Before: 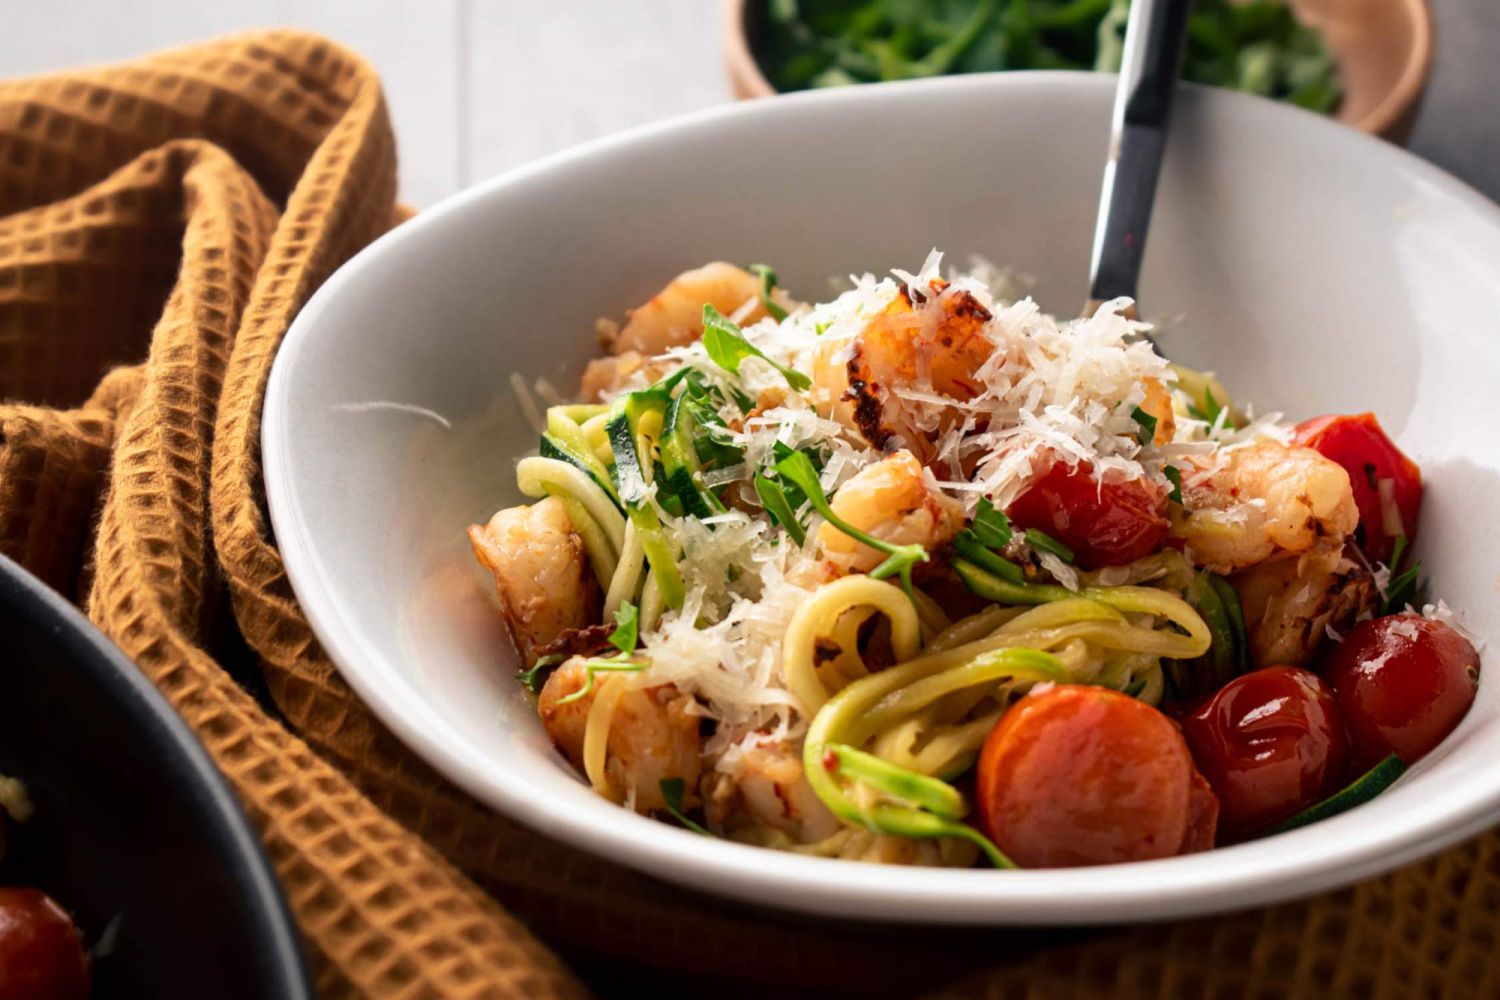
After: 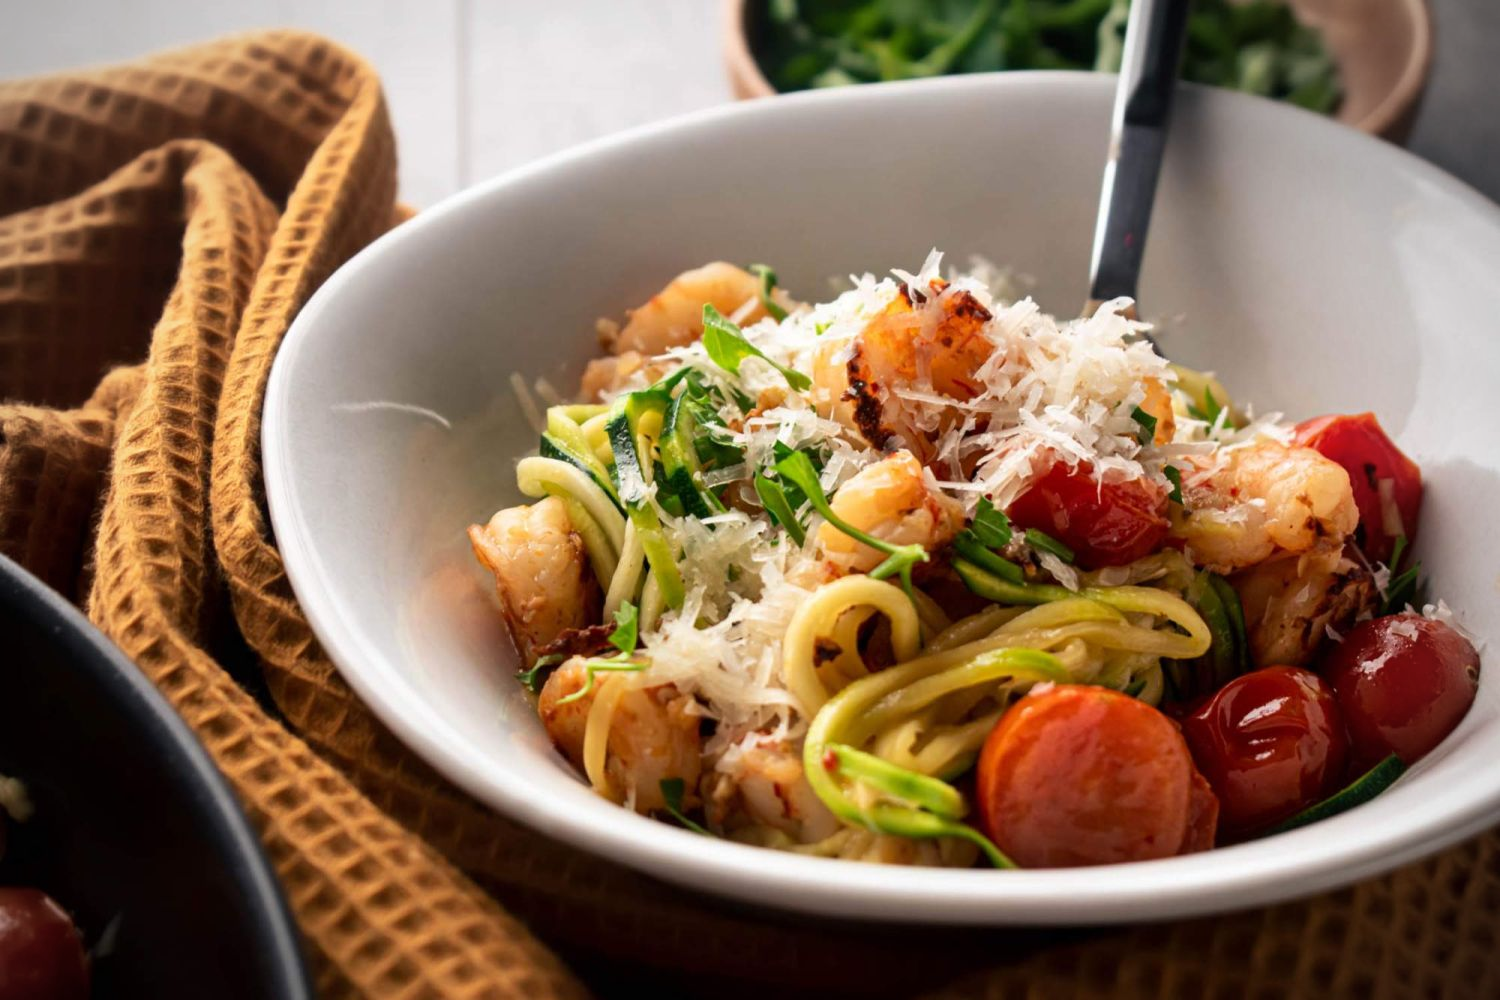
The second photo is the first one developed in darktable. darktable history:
vignetting: fall-off radius 60.8%, center (-0.03, 0.232)
